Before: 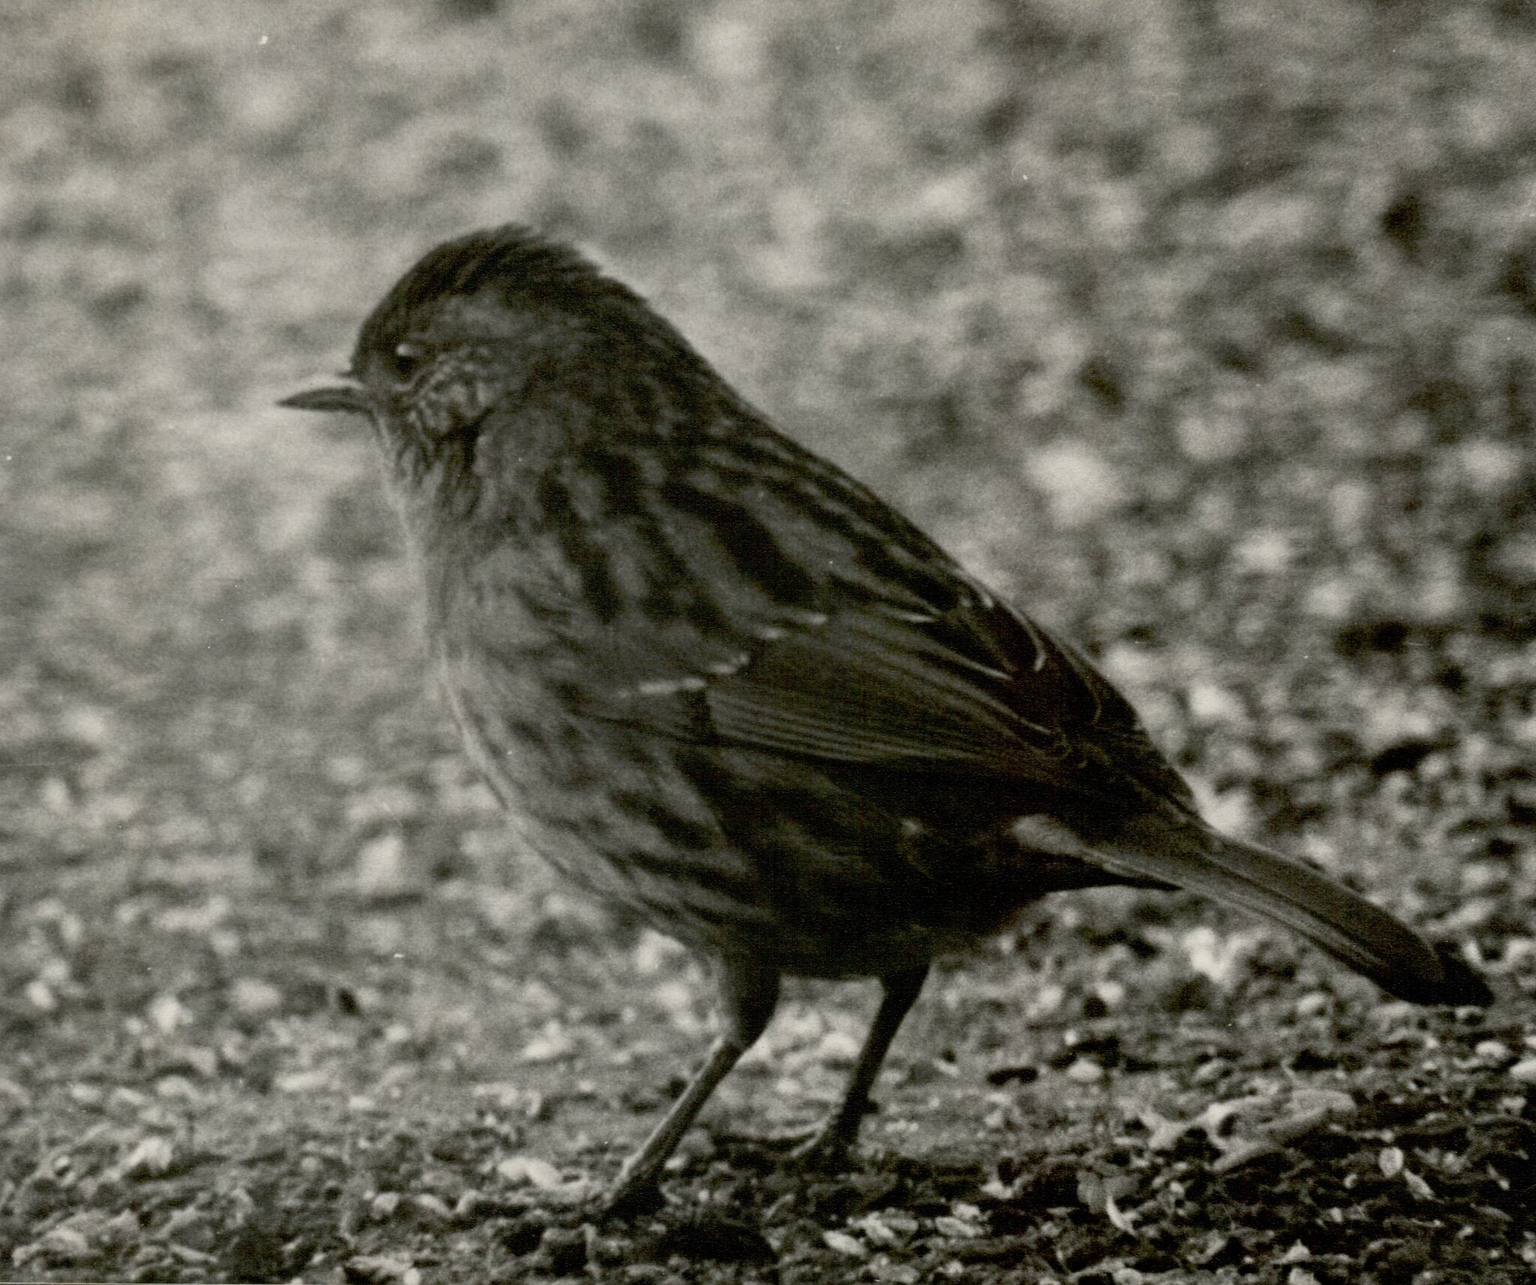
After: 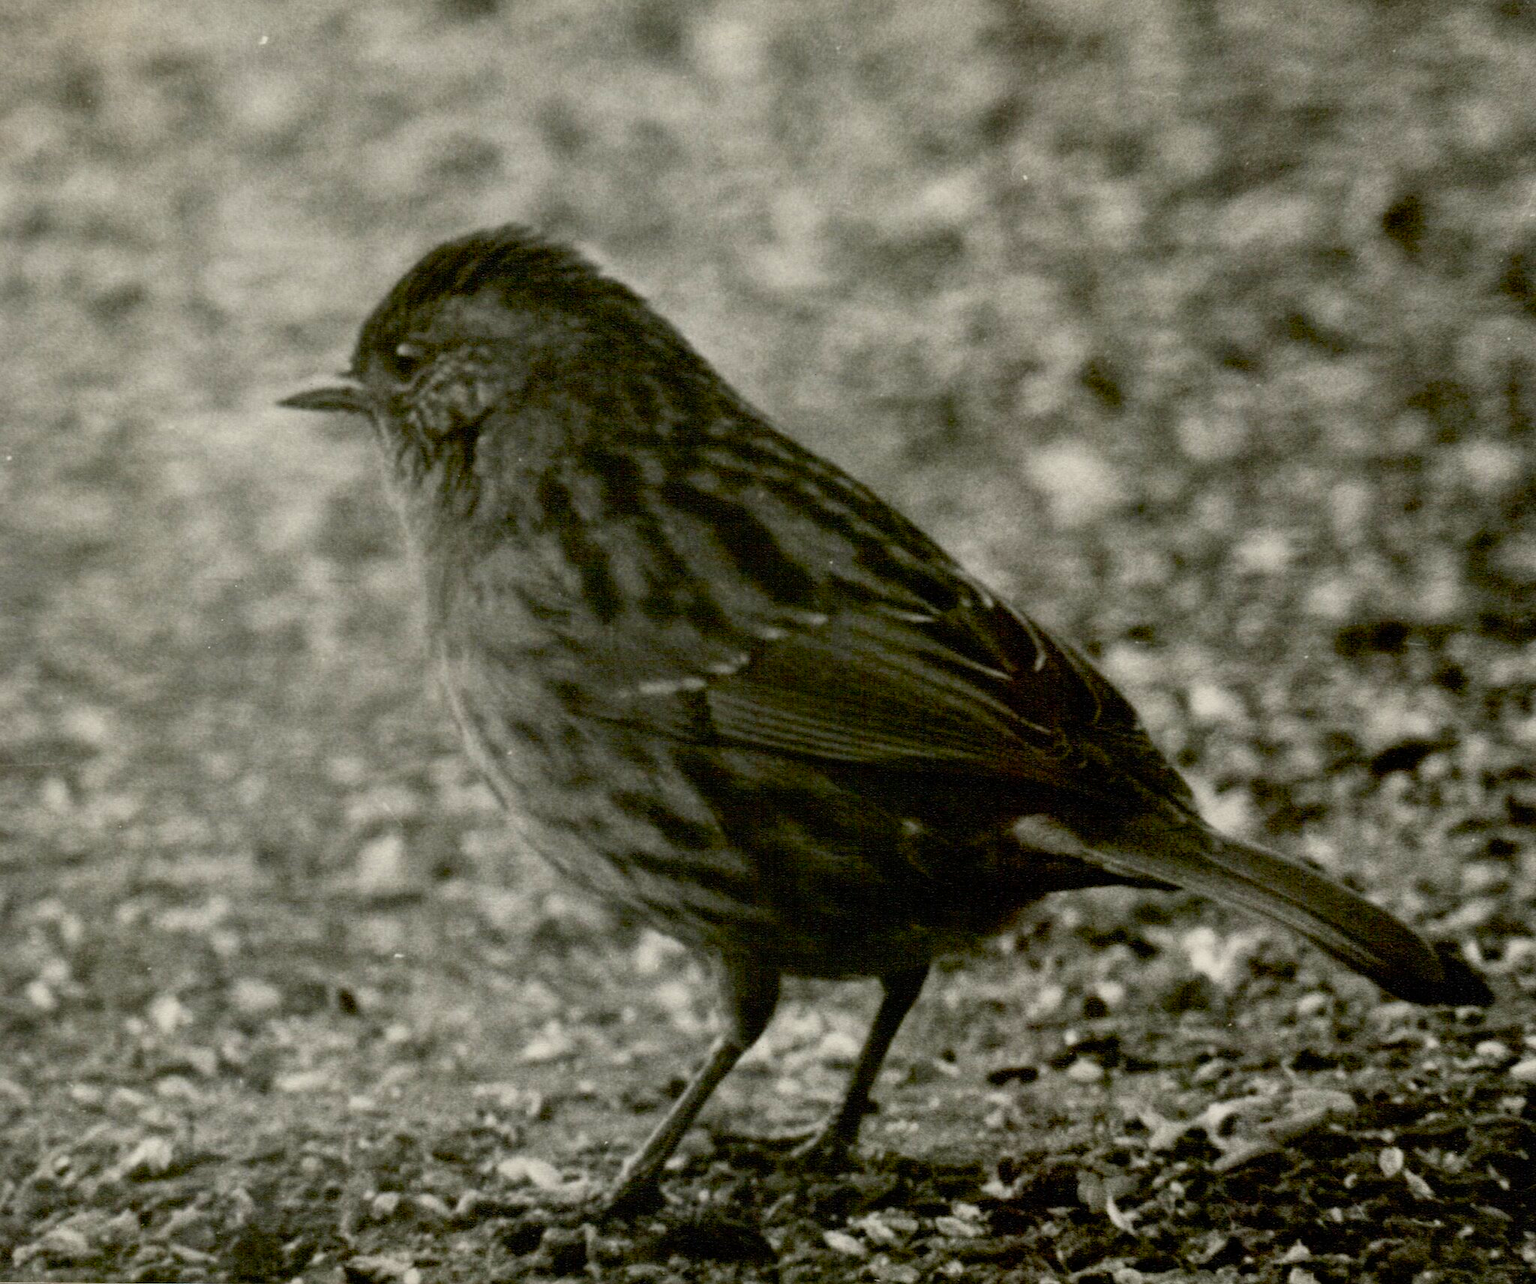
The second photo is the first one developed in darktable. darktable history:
color balance rgb: perceptual saturation grading › global saturation 37.248%, perceptual saturation grading › shadows 36.071%, global vibrance 20%
